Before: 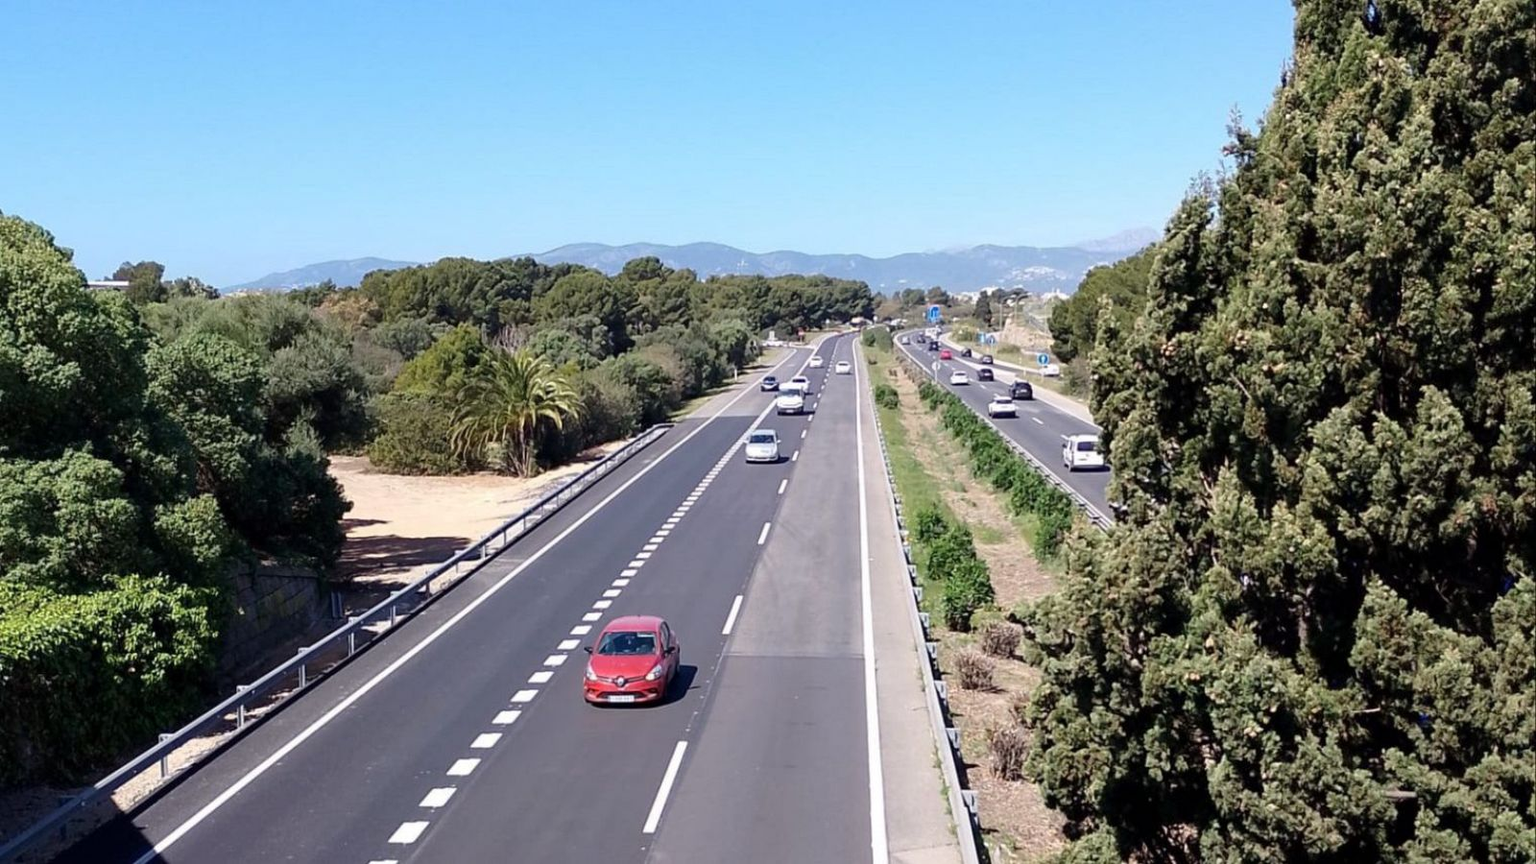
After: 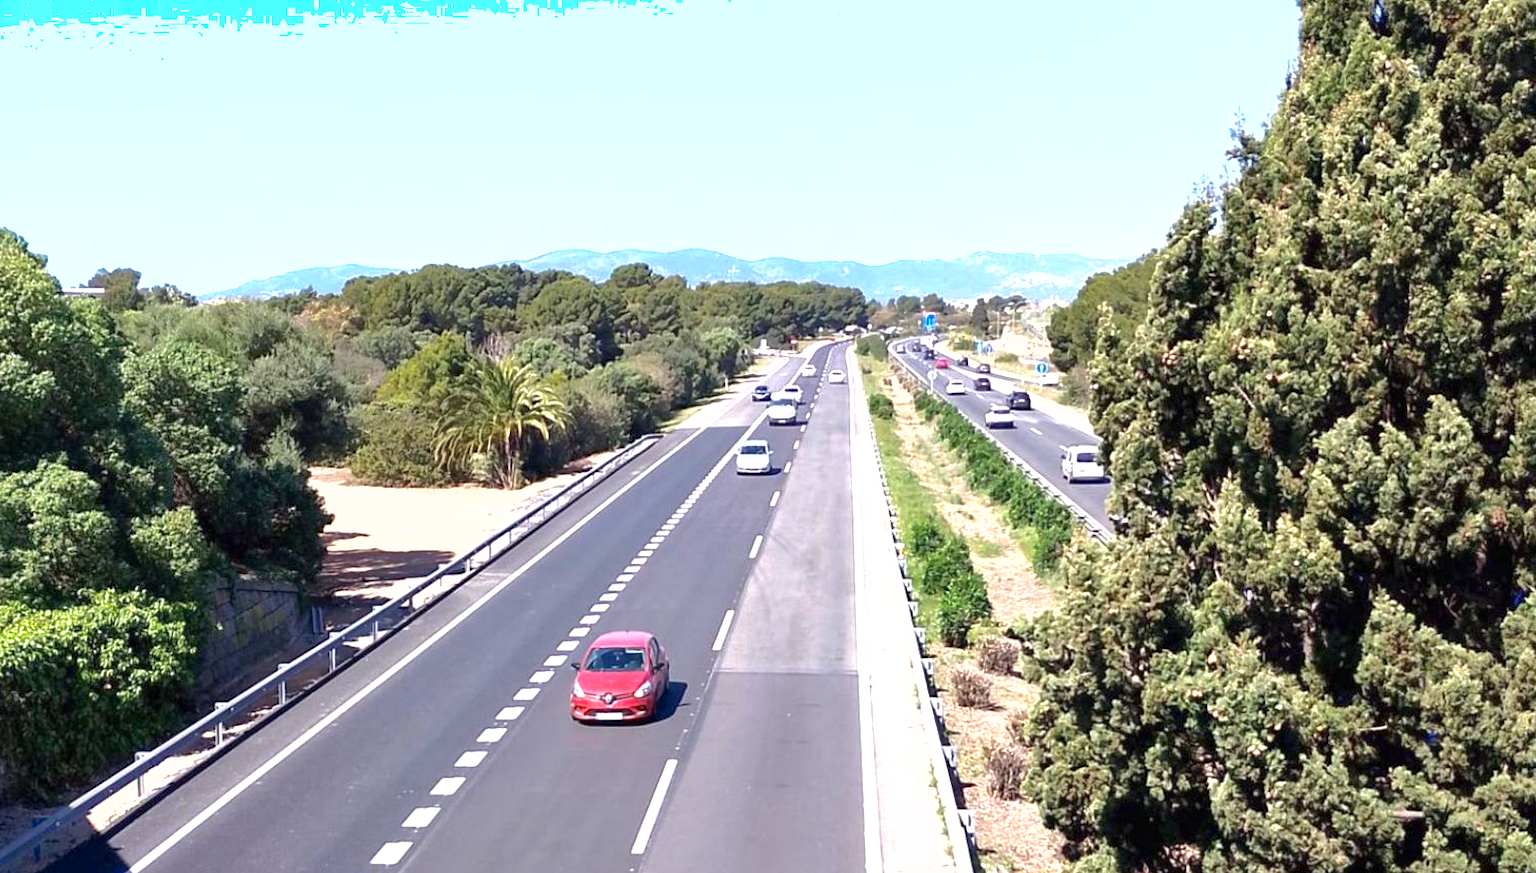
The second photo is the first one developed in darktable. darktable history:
contrast brightness saturation: contrast 0.1, brightness 0.02, saturation 0.02
shadows and highlights: on, module defaults
exposure: black level correction 0, exposure 0.953 EV, compensate exposure bias true, compensate highlight preservation false
crop and rotate: left 1.774%, right 0.633%, bottom 1.28%
